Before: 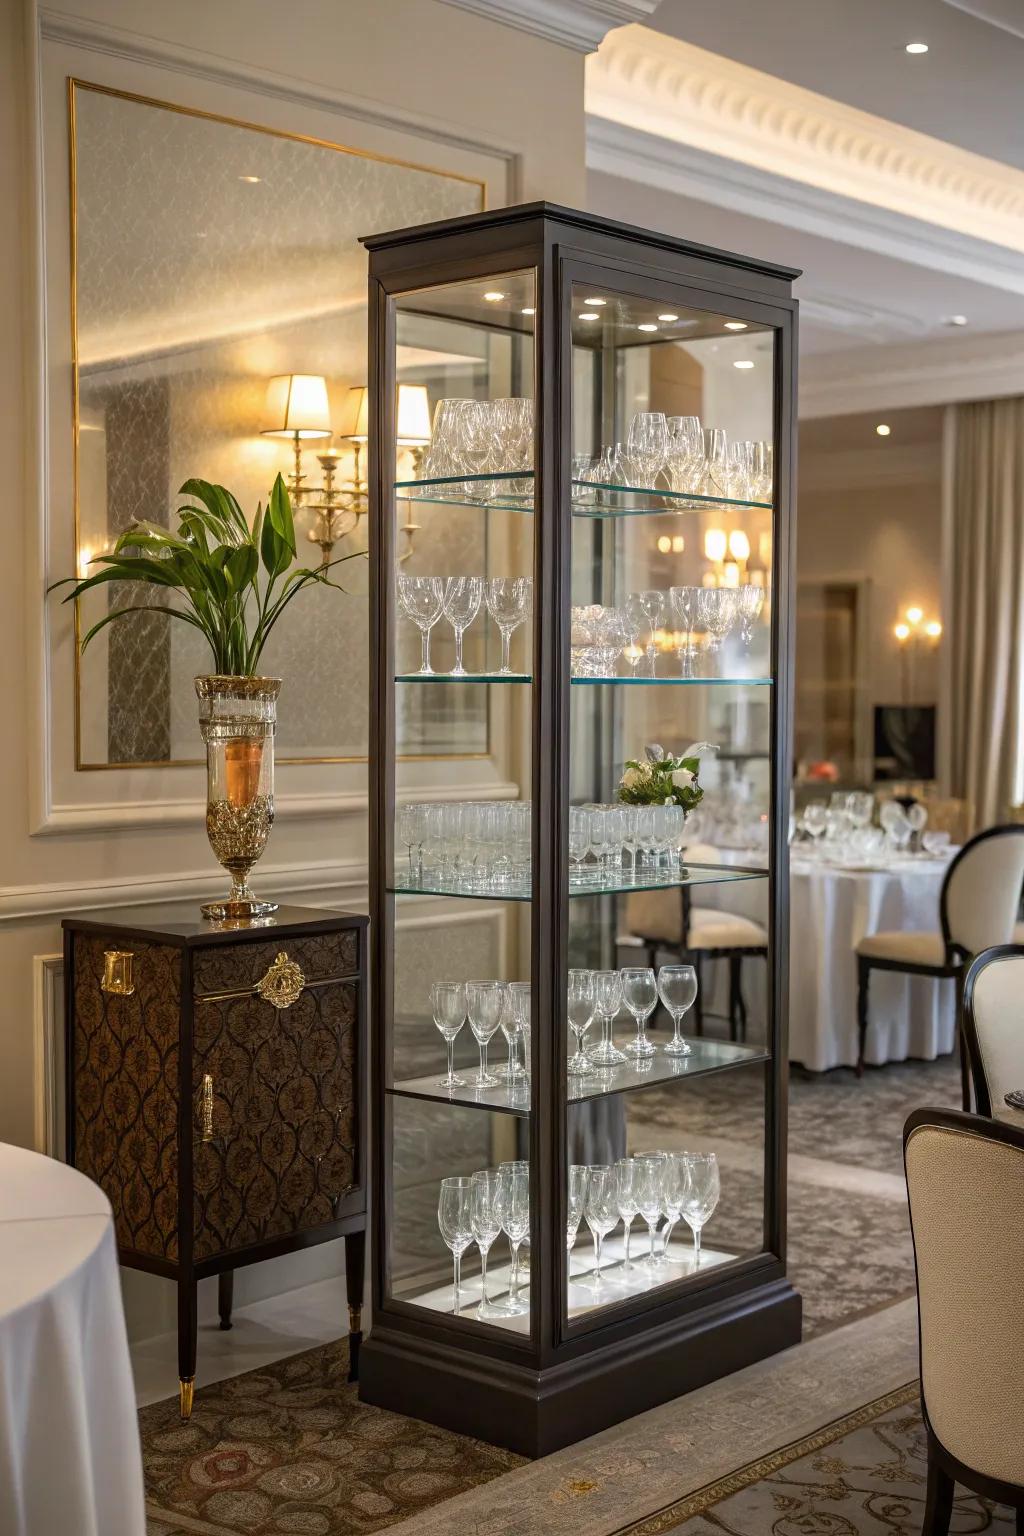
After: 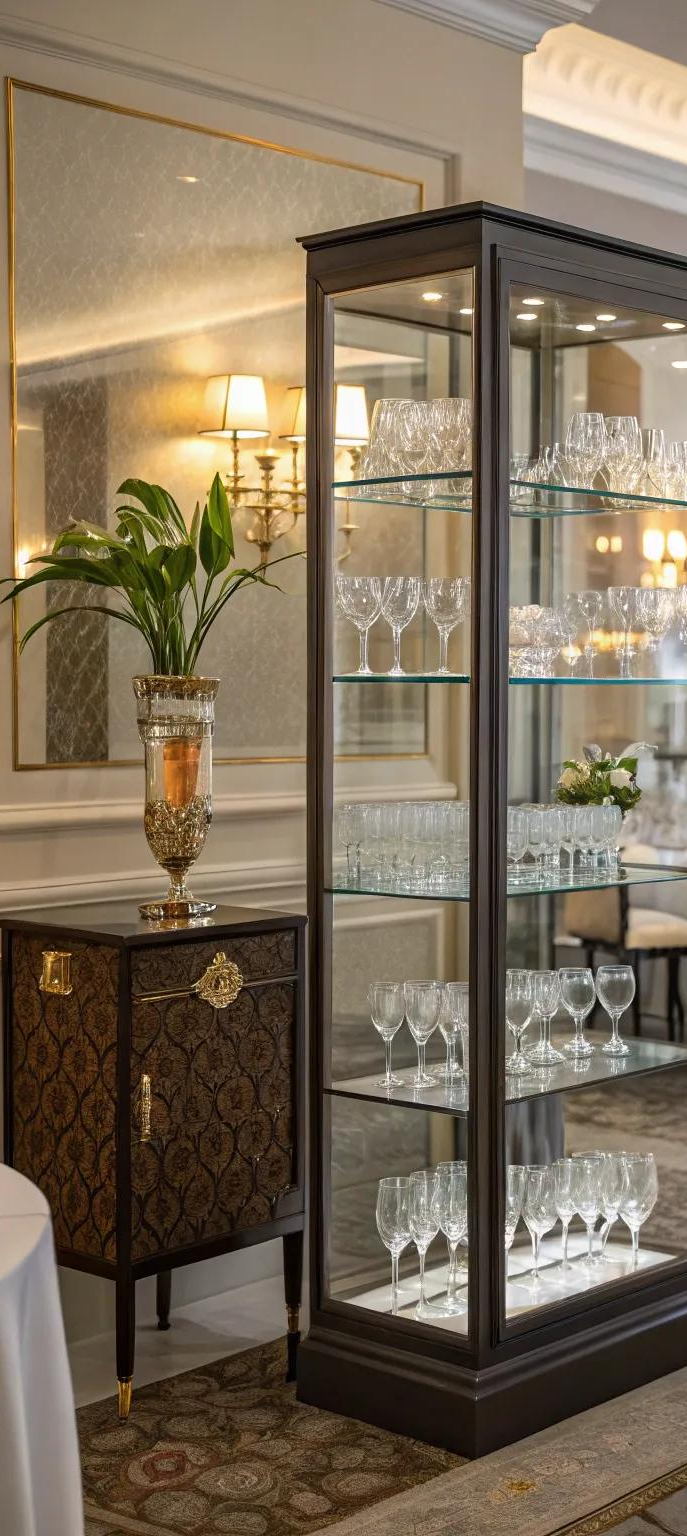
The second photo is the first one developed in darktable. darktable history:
crop and rotate: left 6.15%, right 26.689%
shadows and highlights: radius 125.37, shadows 30.37, highlights -30.53, low approximation 0.01, soften with gaussian
